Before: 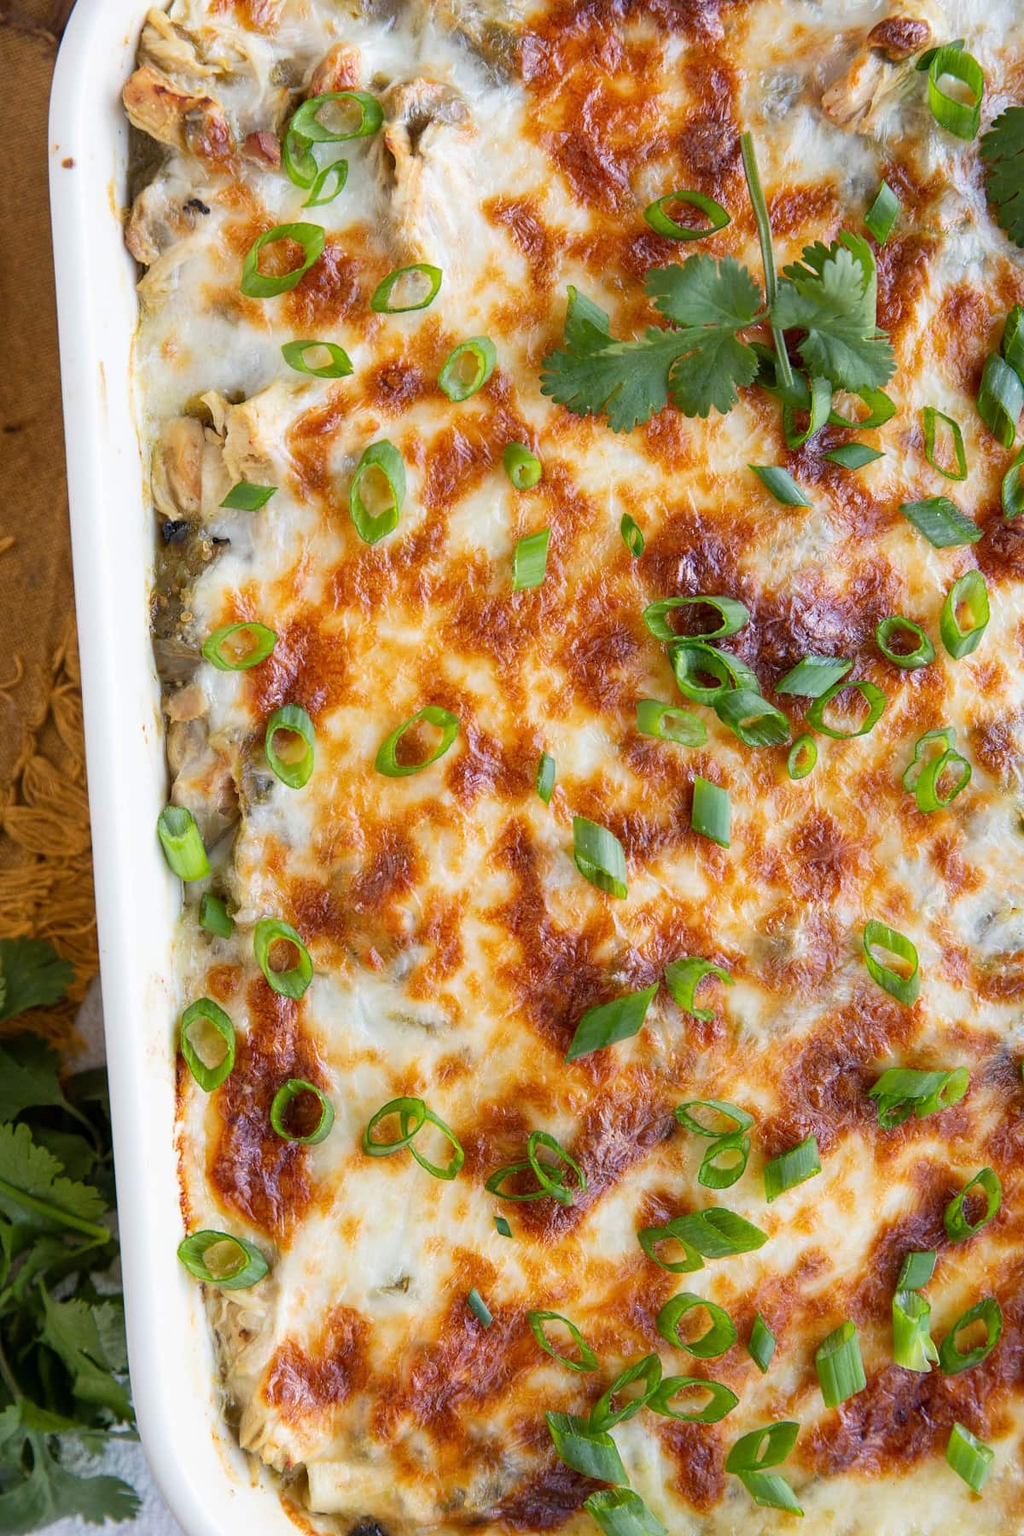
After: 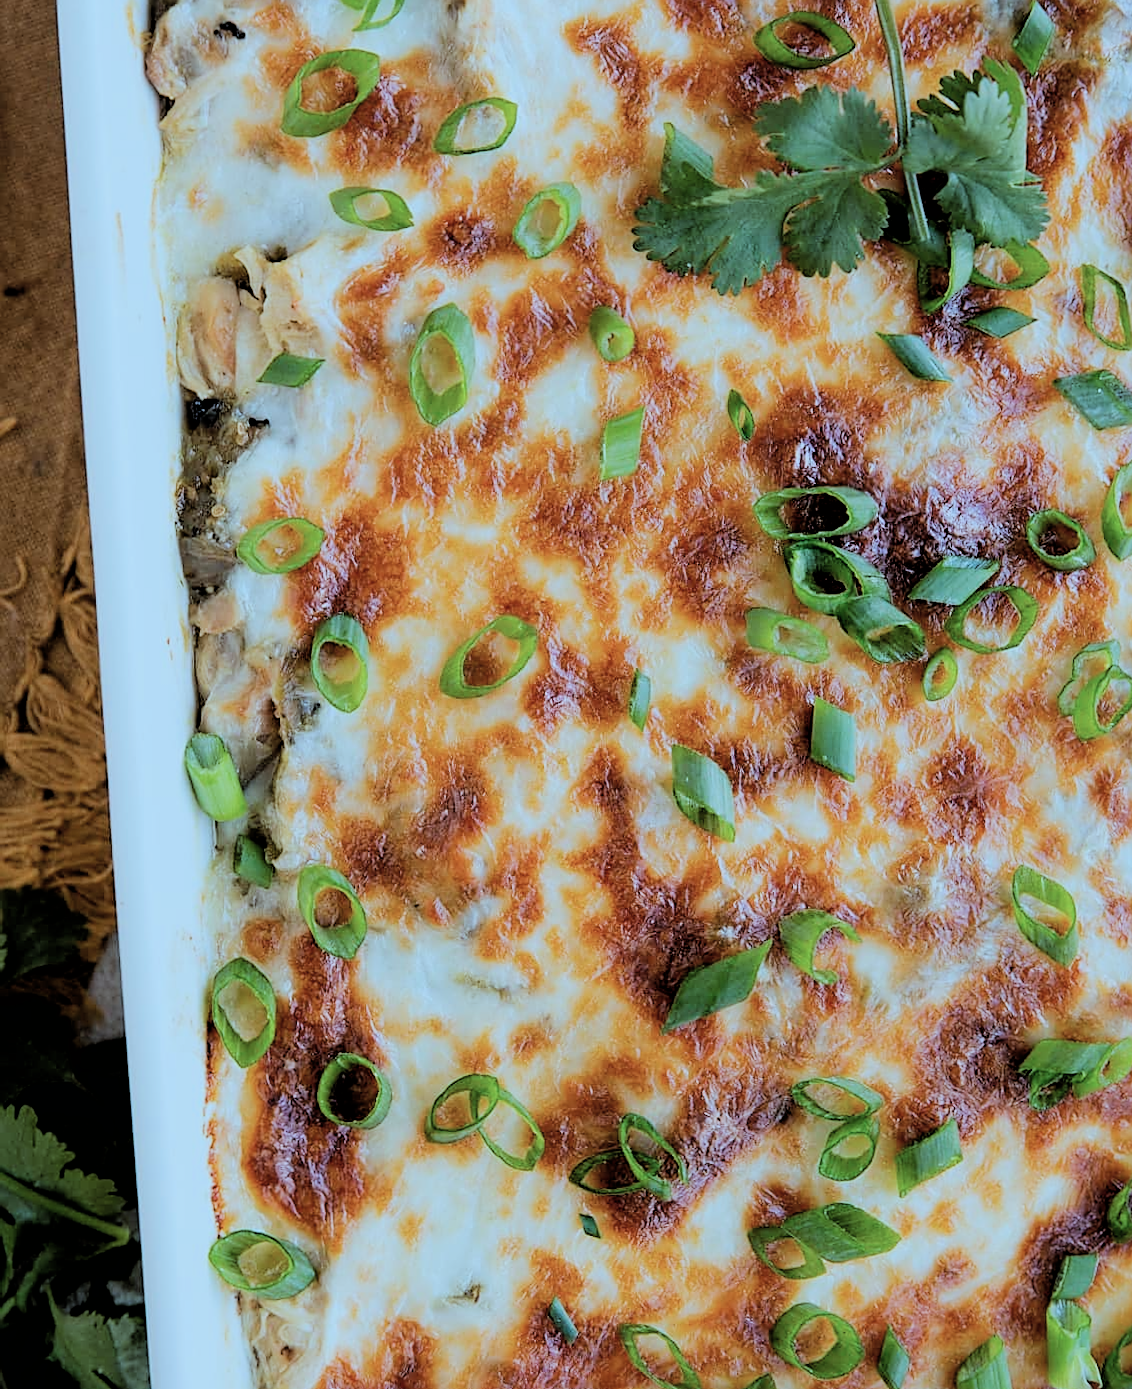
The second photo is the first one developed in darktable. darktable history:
sharpen: on, module defaults
crop and rotate: angle 0.057°, top 11.734%, right 5.497%, bottom 10.971%
color correction: highlights a* -10.72, highlights b* -19.82
contrast brightness saturation: saturation -0.064
filmic rgb: black relative exposure -2.78 EV, white relative exposure 4.56 EV, threshold 2.97 EV, hardness 1.78, contrast 1.247, enable highlight reconstruction true
